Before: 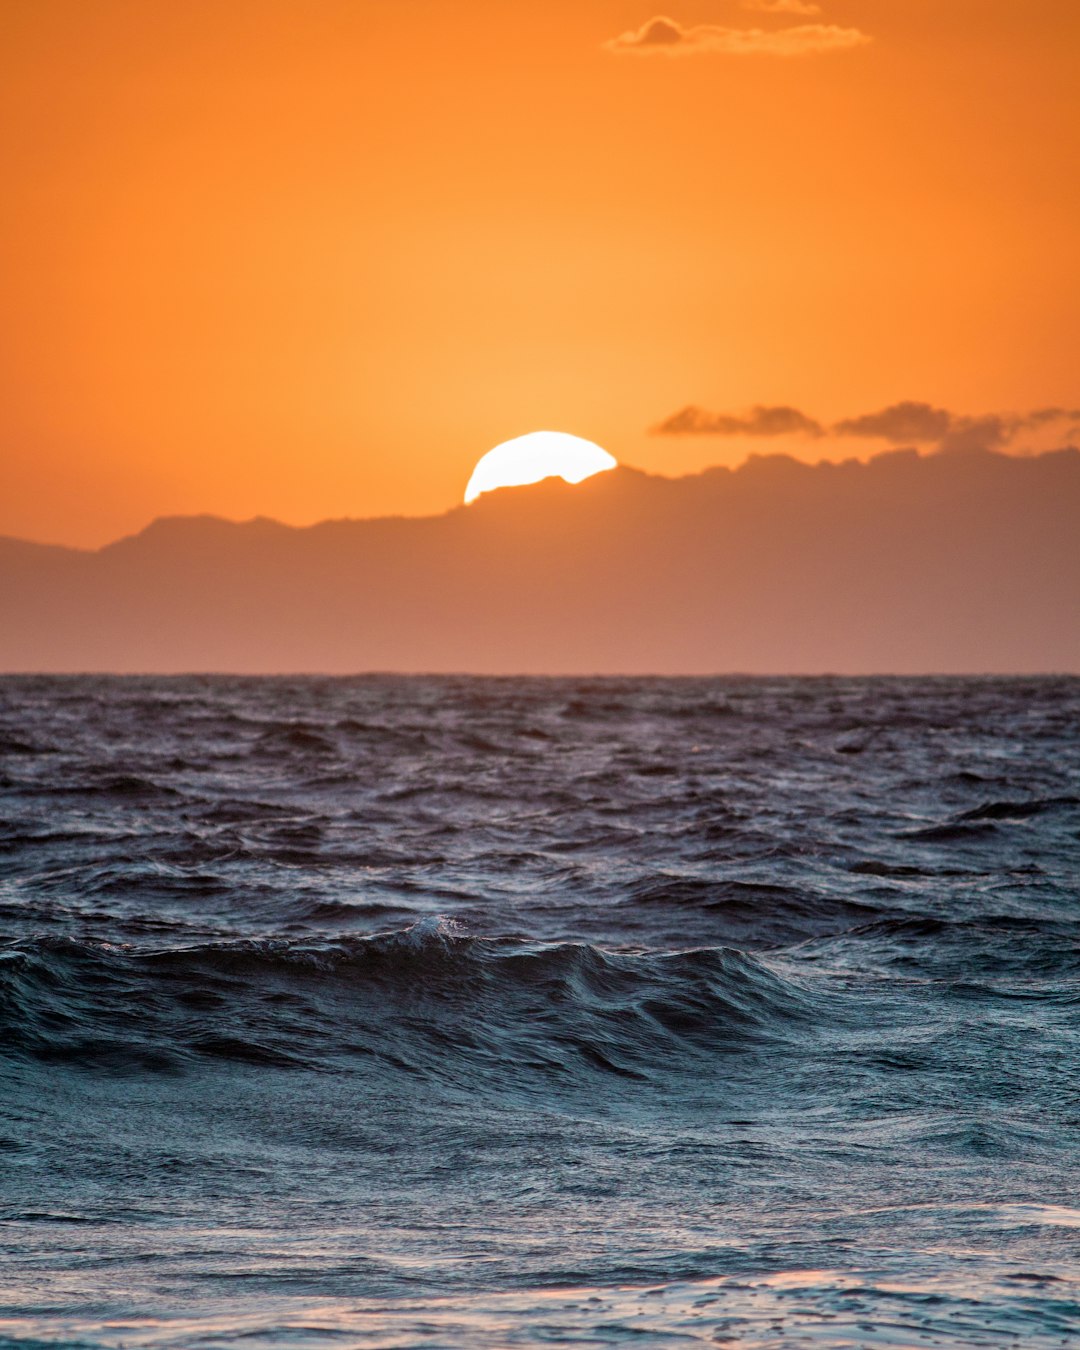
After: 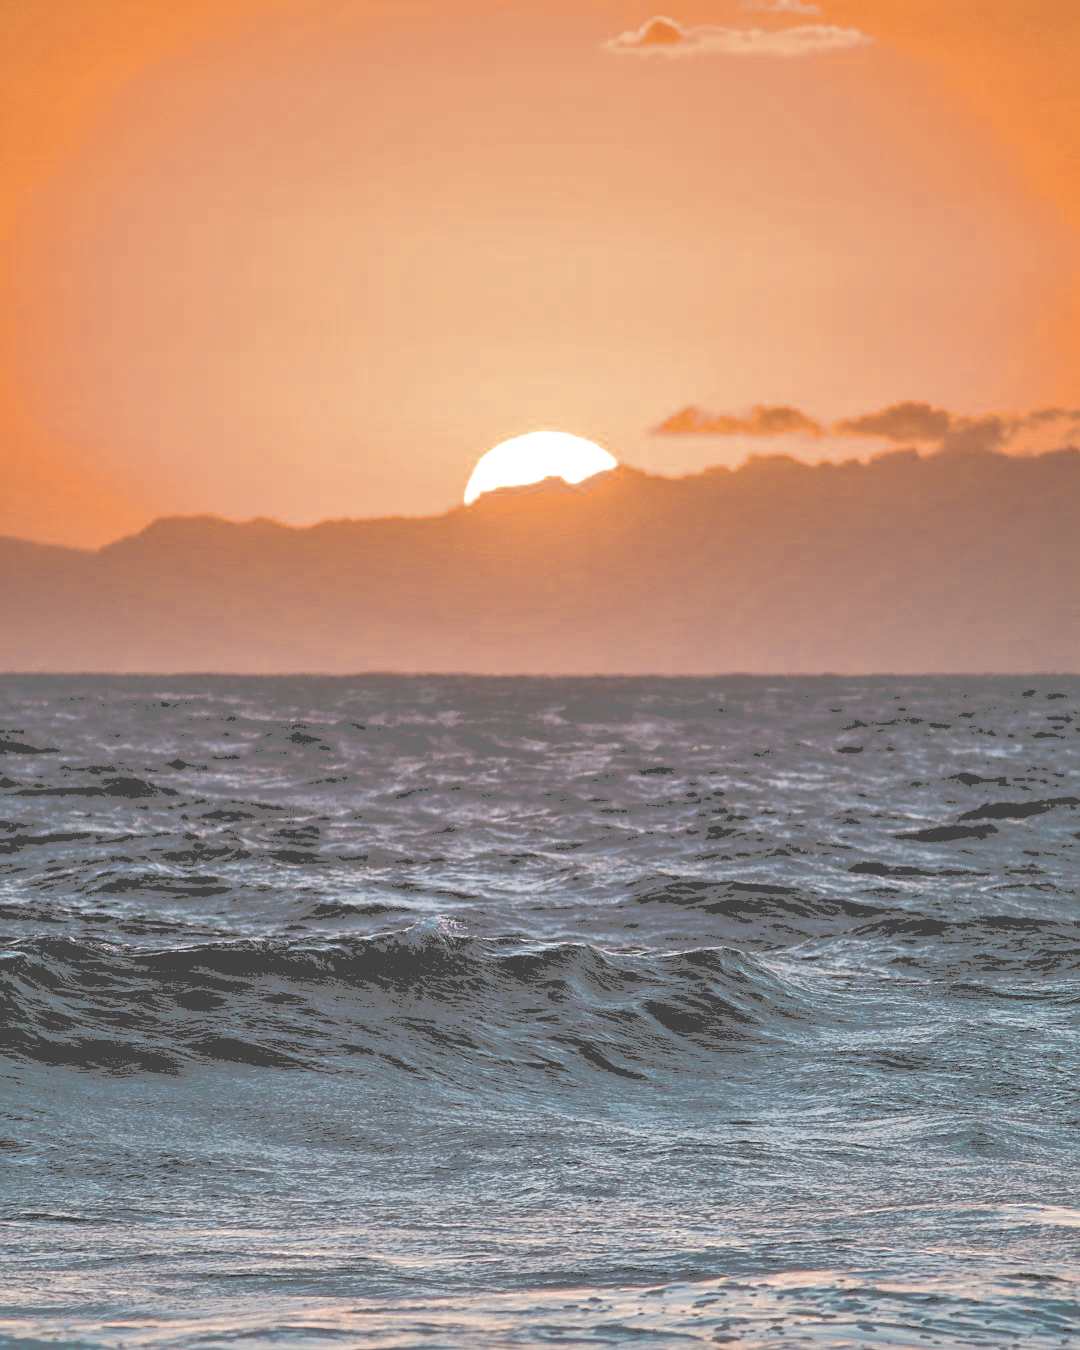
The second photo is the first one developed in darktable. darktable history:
shadows and highlights: highlights color adjustment 56.36%, low approximation 0.01, soften with gaussian
color correction: highlights b* 0.011
tone curve: curves: ch0 [(0, 0) (0.003, 0.453) (0.011, 0.457) (0.025, 0.457) (0.044, 0.463) (0.069, 0.464) (0.1, 0.471) (0.136, 0.475) (0.177, 0.481) (0.224, 0.486) (0.277, 0.496) (0.335, 0.515) (0.399, 0.544) (0.468, 0.577) (0.543, 0.621) (0.623, 0.67) (0.709, 0.73) (0.801, 0.788) (0.898, 0.848) (1, 1)], color space Lab, independent channels, preserve colors none
color zones: curves: ch0 [(0.004, 0.306) (0.107, 0.448) (0.252, 0.656) (0.41, 0.398) (0.595, 0.515) (0.768, 0.628)]; ch1 [(0.07, 0.323) (0.151, 0.452) (0.252, 0.608) (0.346, 0.221) (0.463, 0.189) (0.61, 0.368) (0.735, 0.395) (0.921, 0.412)]; ch2 [(0, 0.476) (0.132, 0.512) (0.243, 0.512) (0.397, 0.48) (0.522, 0.376) (0.634, 0.536) (0.761, 0.46)]
sharpen: radius 1.884, amount 0.395, threshold 1.198
filmic rgb: black relative exposure -3.74 EV, white relative exposure 2.38 EV, dynamic range scaling -49.42%, hardness 3.42, latitude 29.02%, contrast 1.785
tone equalizer: on, module defaults
